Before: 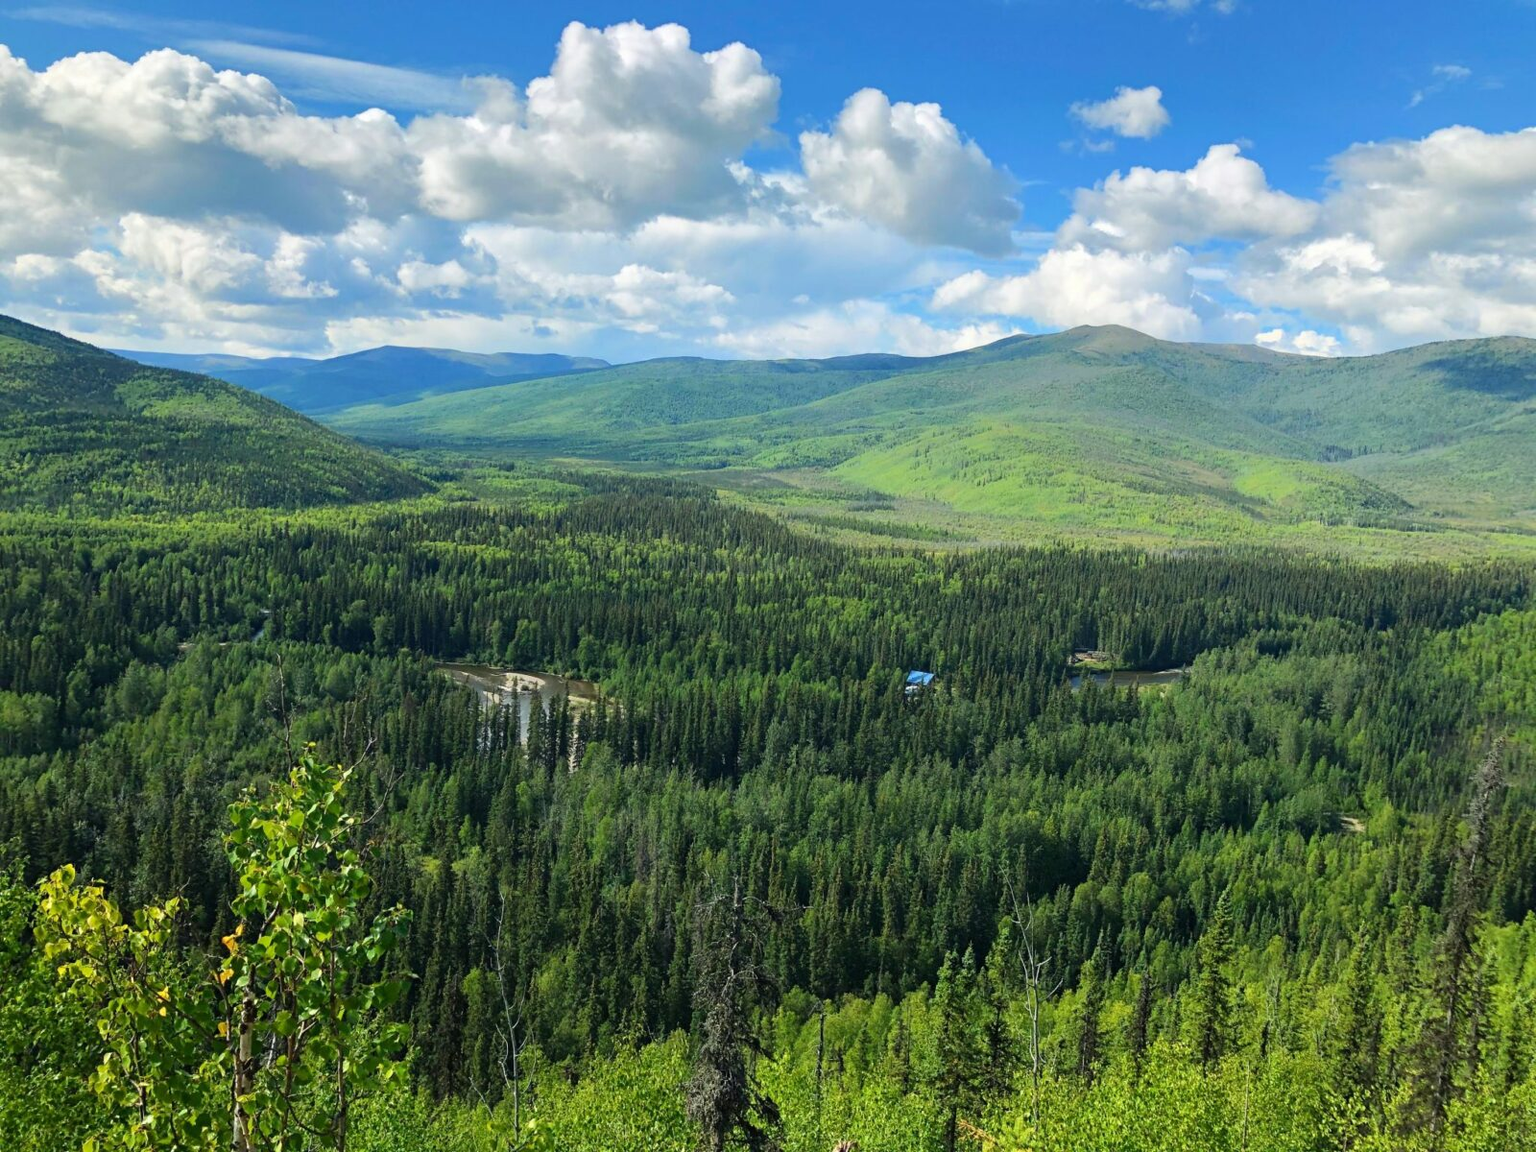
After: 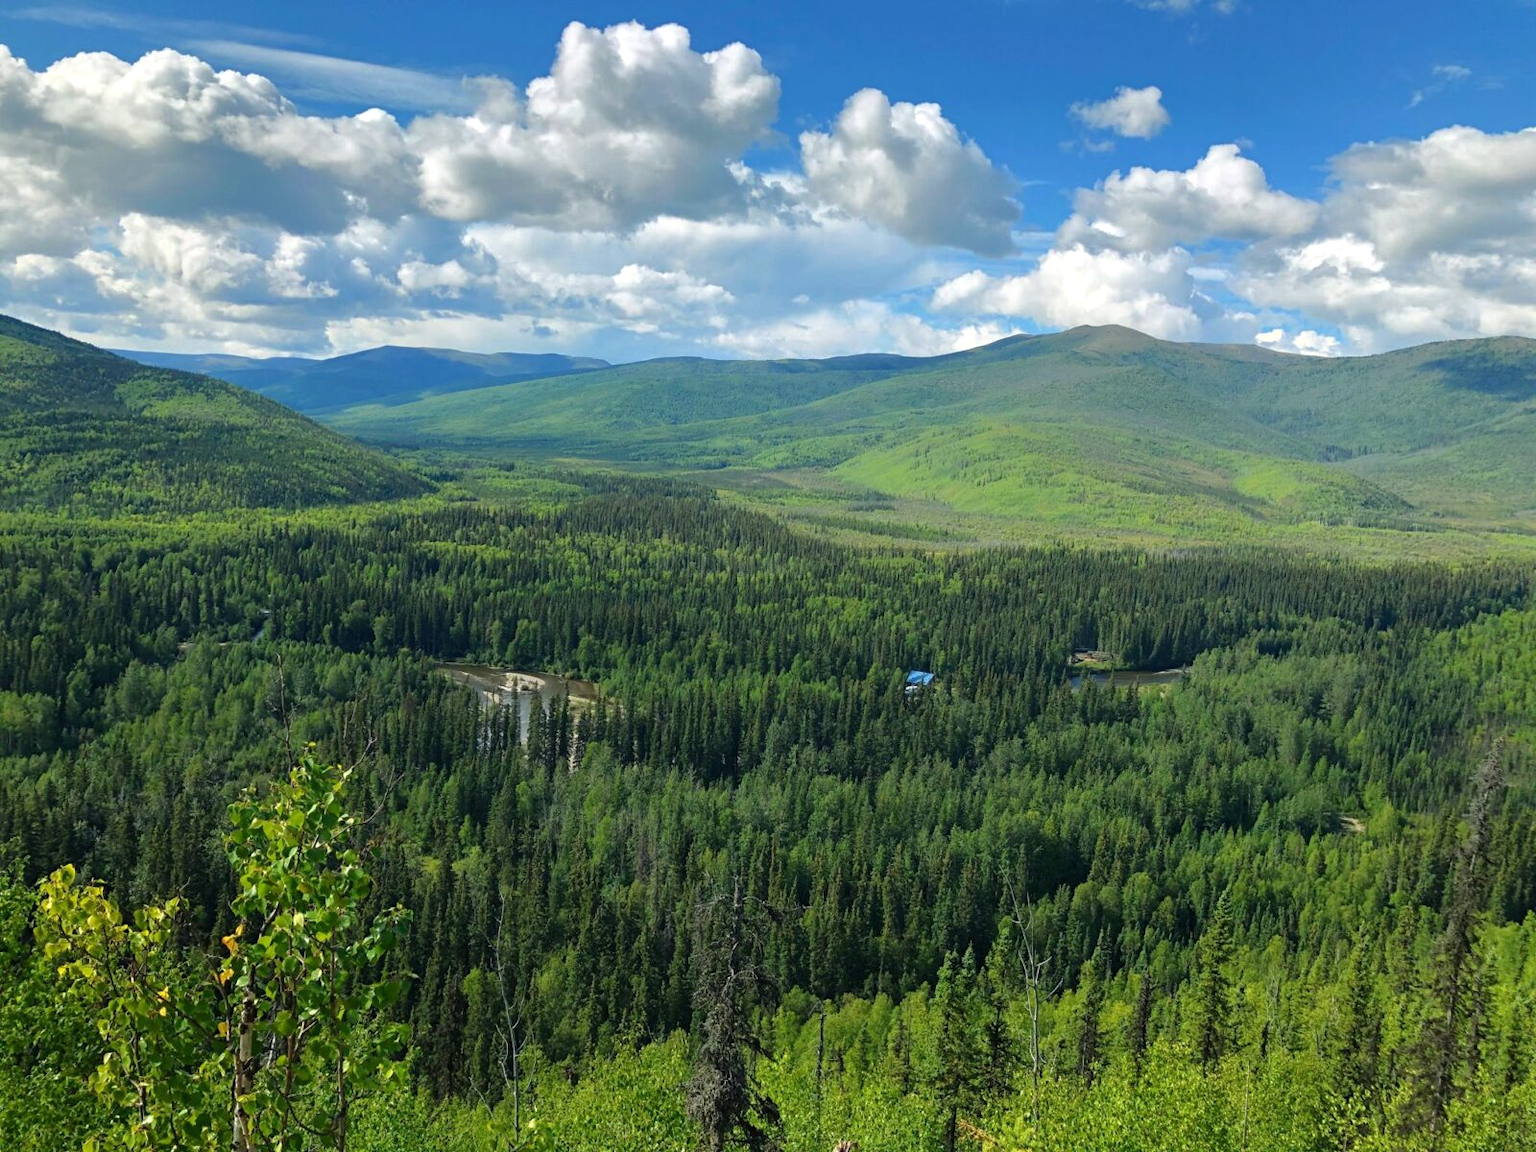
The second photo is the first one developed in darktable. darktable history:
tone equalizer: -8 EV -0.001 EV, -7 EV 0.002 EV, -6 EV -0.002 EV, -5 EV -0.009 EV, -4 EV -0.066 EV, -3 EV -0.22 EV, -2 EV -0.284 EV, -1 EV 0.089 EV, +0 EV 0.319 EV, edges refinement/feathering 500, mask exposure compensation -1.57 EV, preserve details no
